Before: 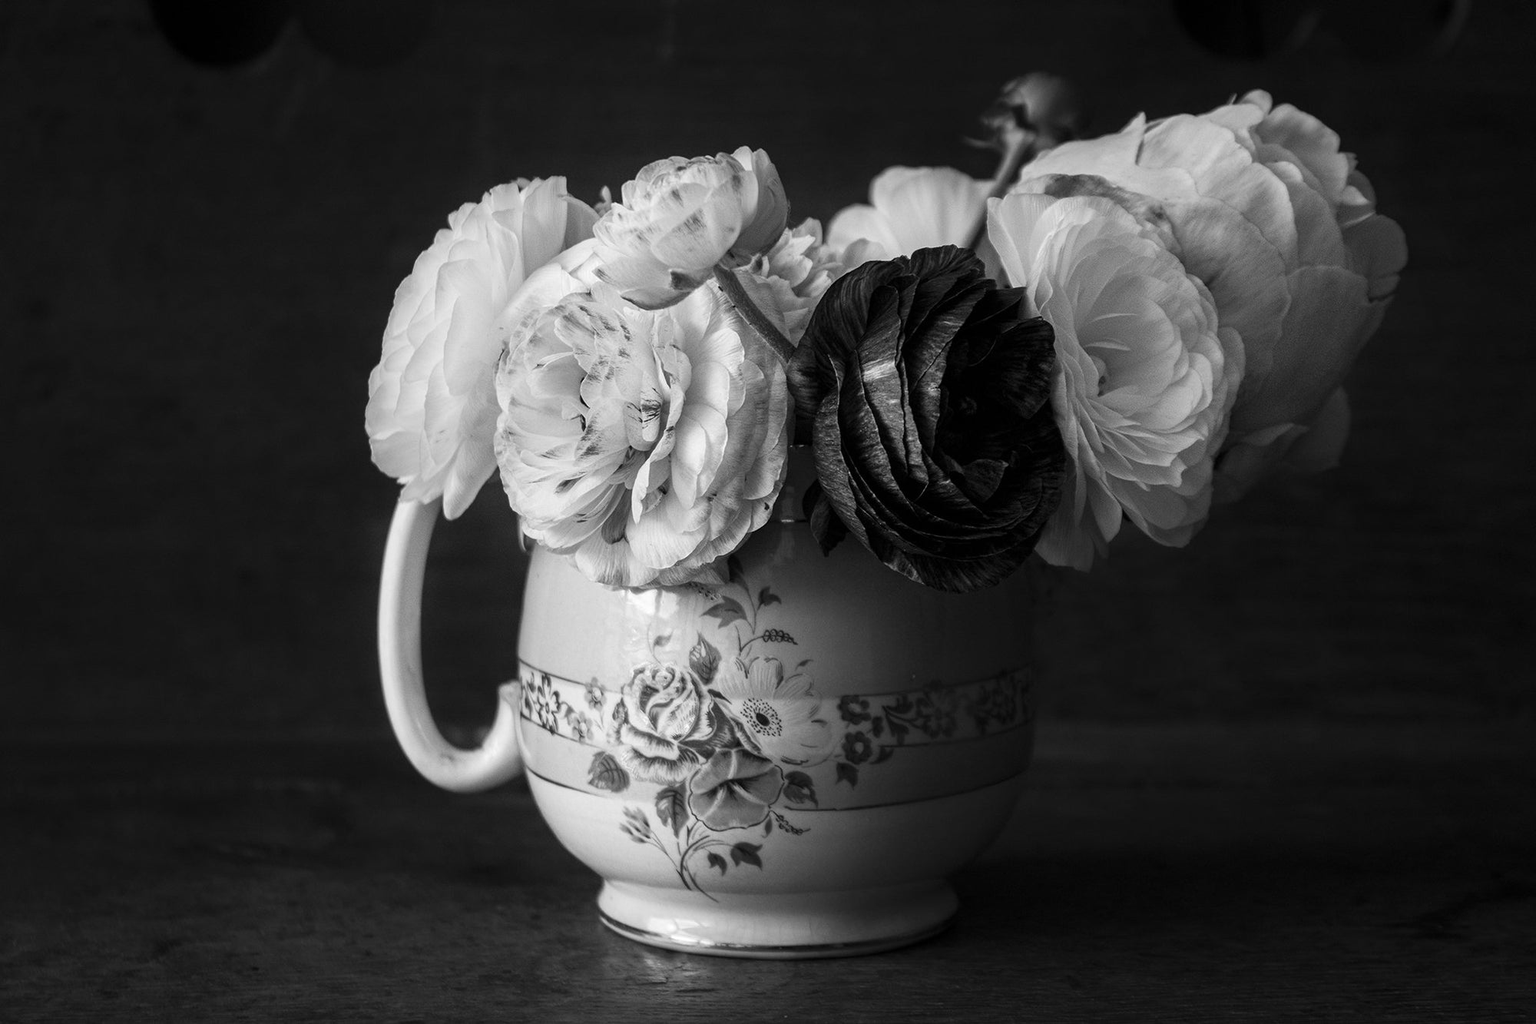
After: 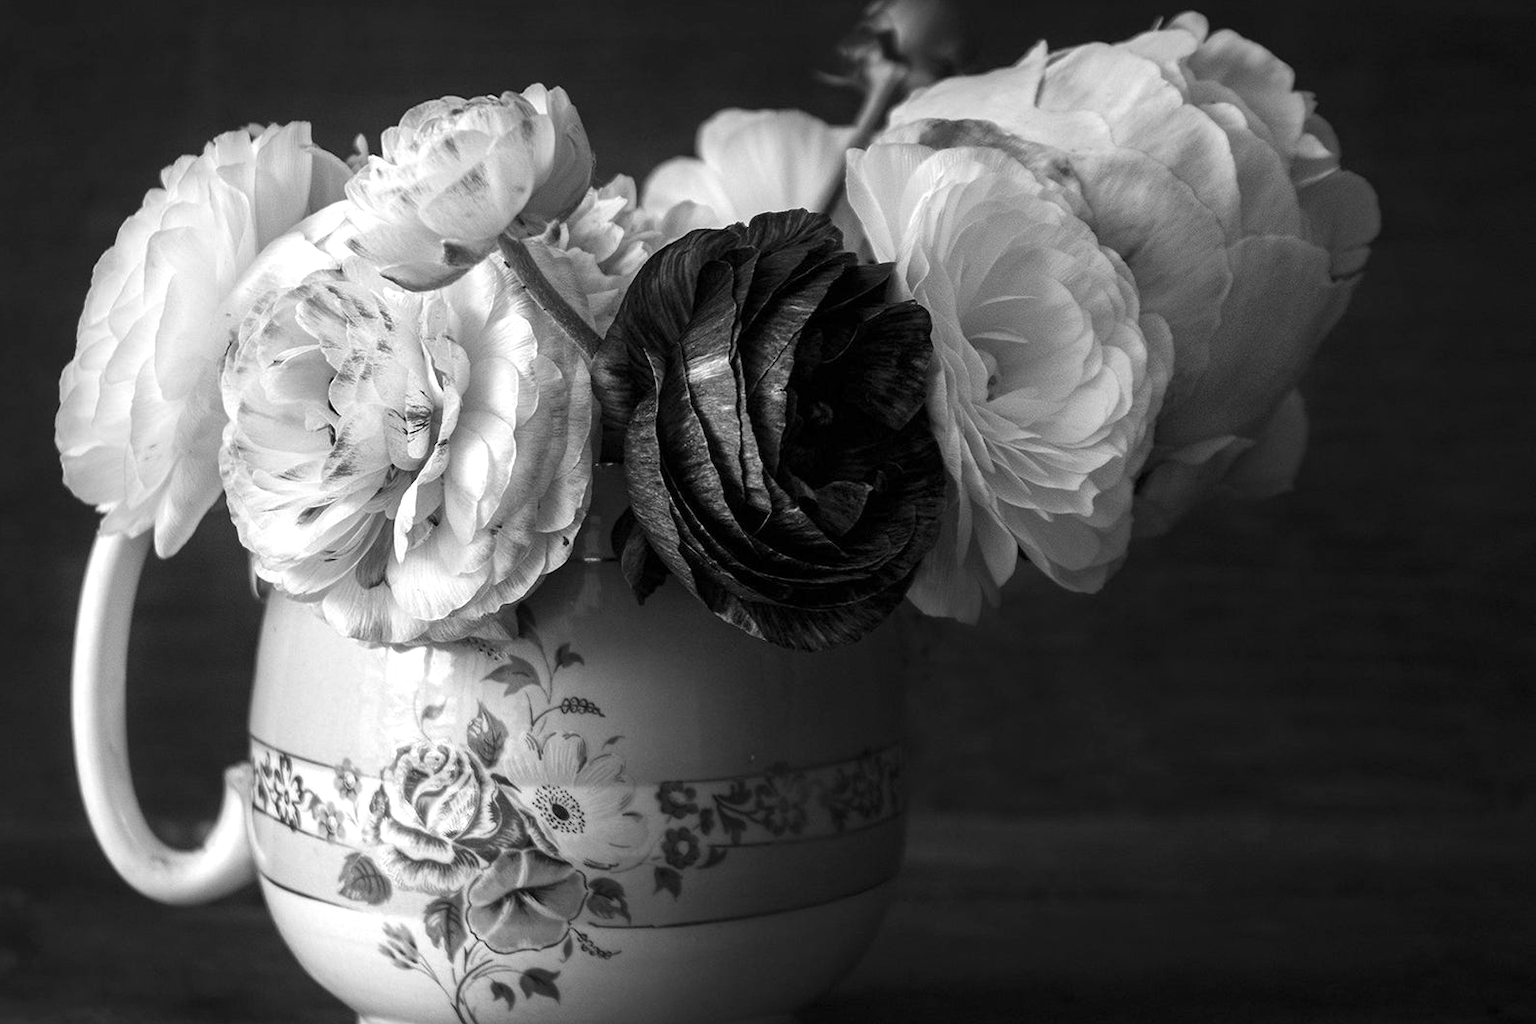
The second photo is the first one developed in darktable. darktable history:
exposure: exposure 0.512 EV, compensate highlight preservation false
crop and rotate: left 20.991%, top 7.93%, right 0.335%, bottom 13.343%
shadows and highlights: shadows 24.96, white point adjustment -2.99, highlights -29.89
